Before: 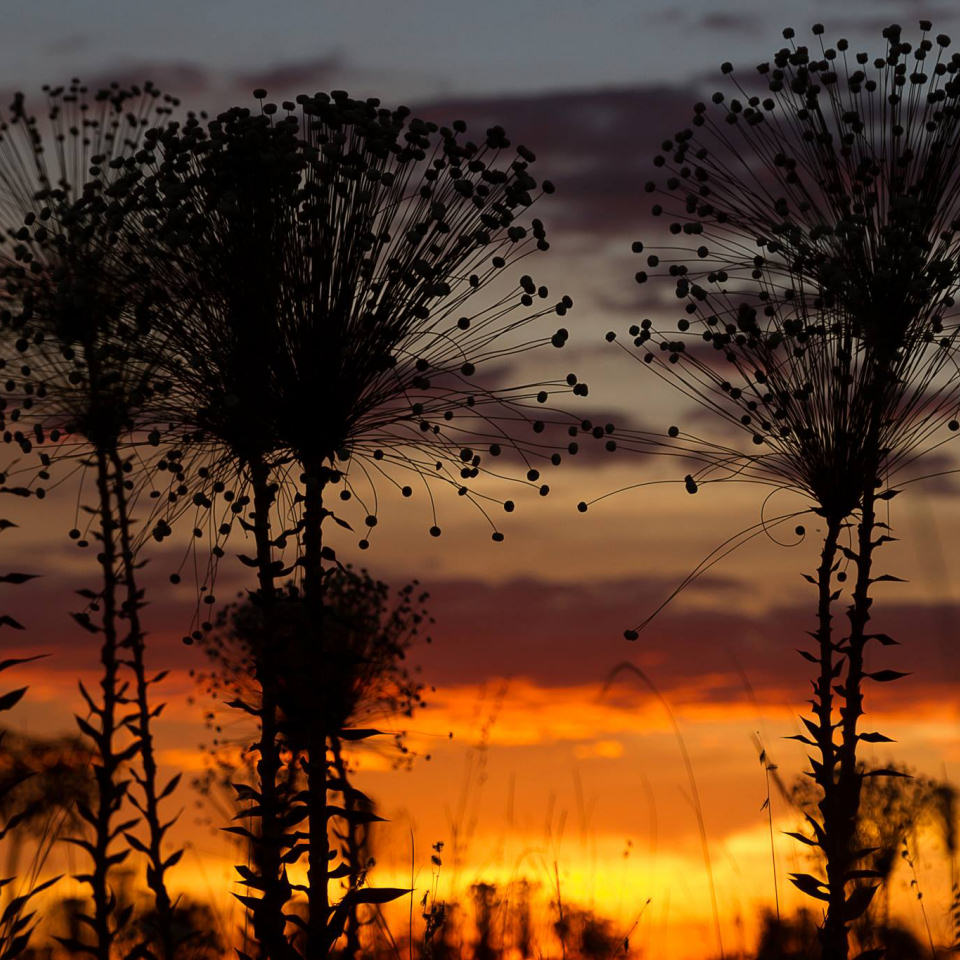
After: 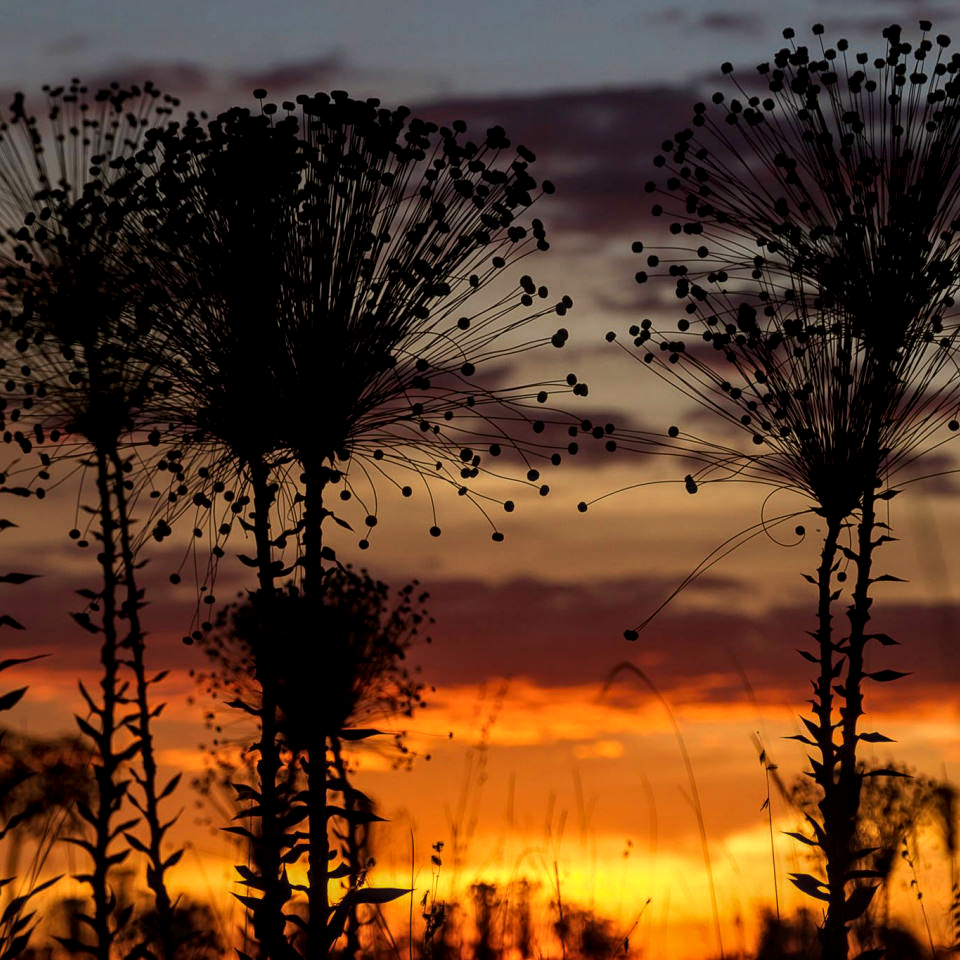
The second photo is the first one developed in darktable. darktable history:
velvia: on, module defaults
local contrast: detail 130%
